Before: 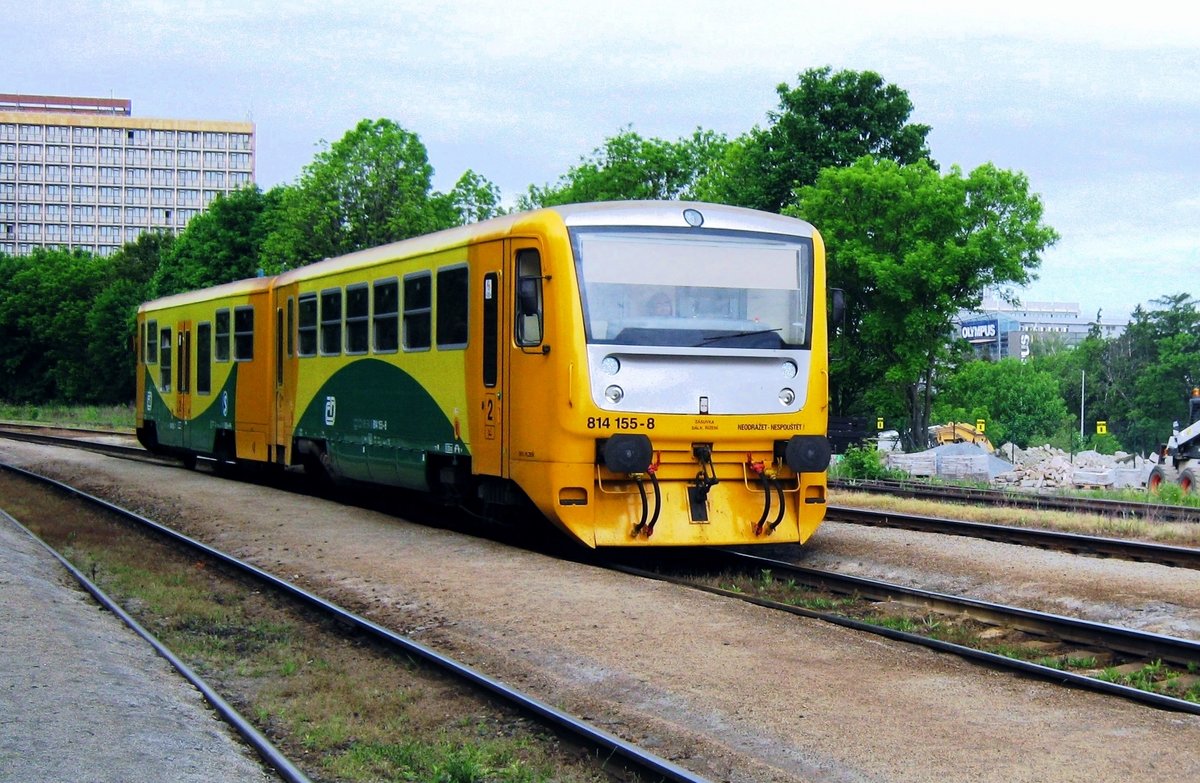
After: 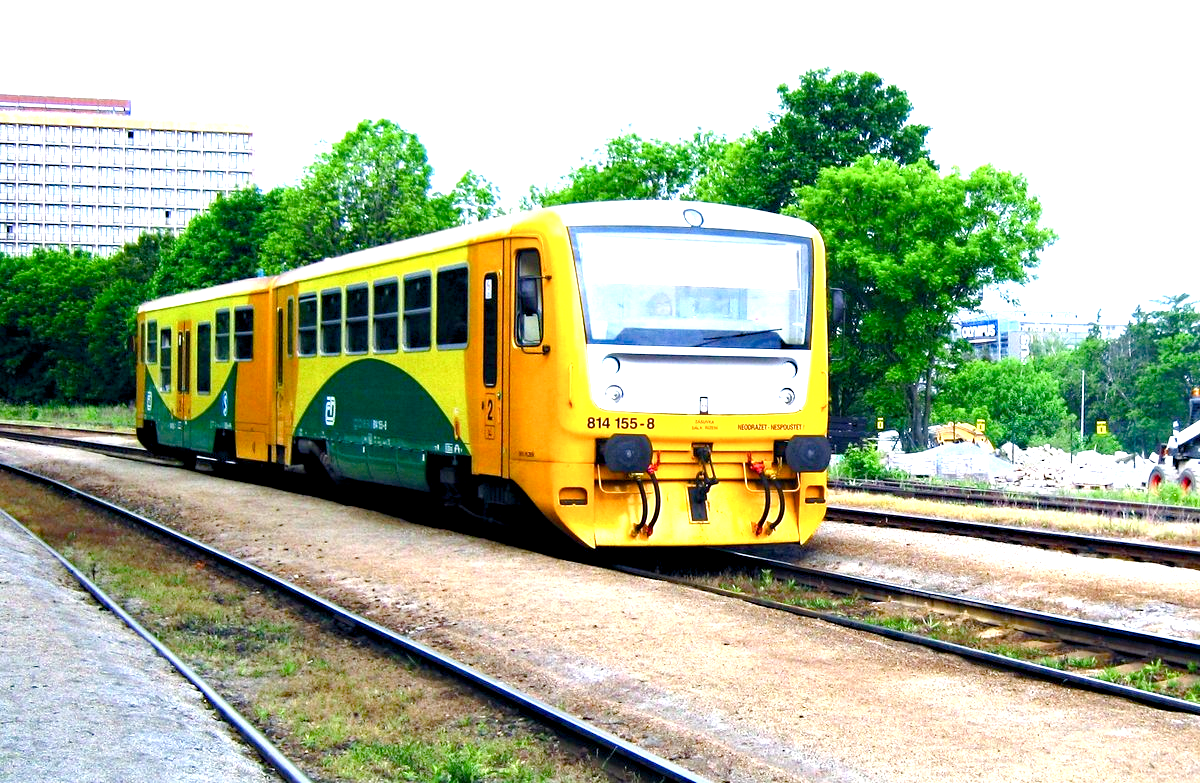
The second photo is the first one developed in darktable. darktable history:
color balance rgb: perceptual saturation grading › global saturation 20%, perceptual saturation grading › highlights -25%, perceptual saturation grading › shadows 50%
exposure: black level correction 0.001, exposure 1.398 EV, compensate exposure bias true, compensate highlight preservation false
haze removal: compatibility mode true, adaptive false
